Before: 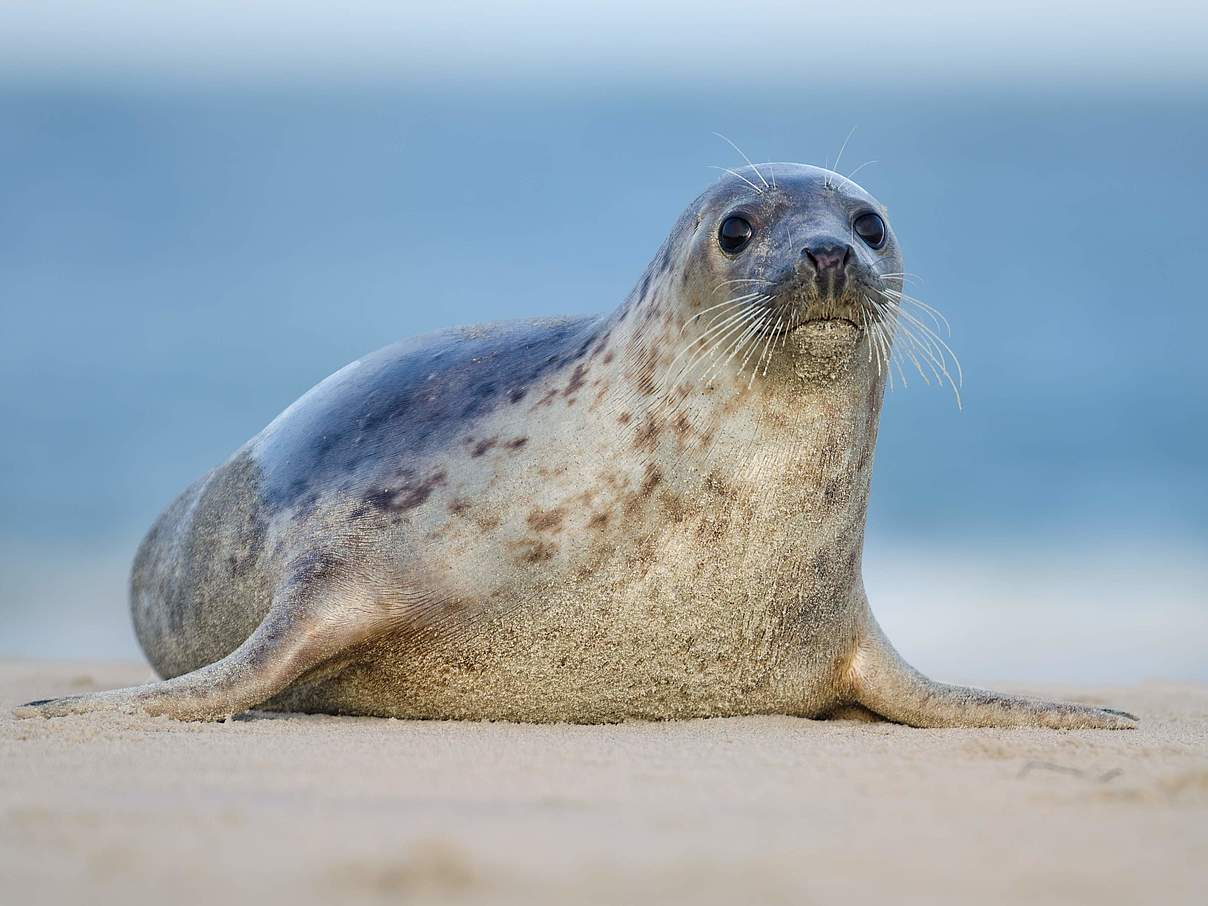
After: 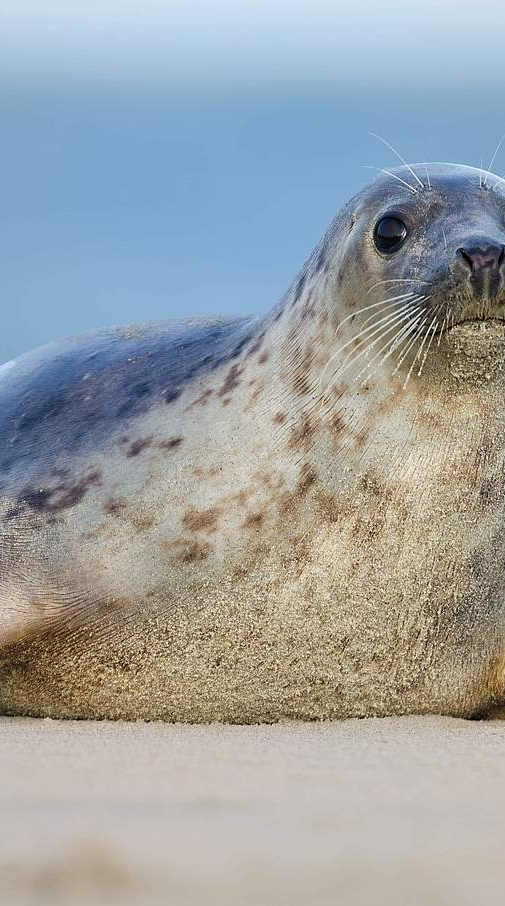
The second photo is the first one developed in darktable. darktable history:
crop: left 28.574%, right 29.606%
